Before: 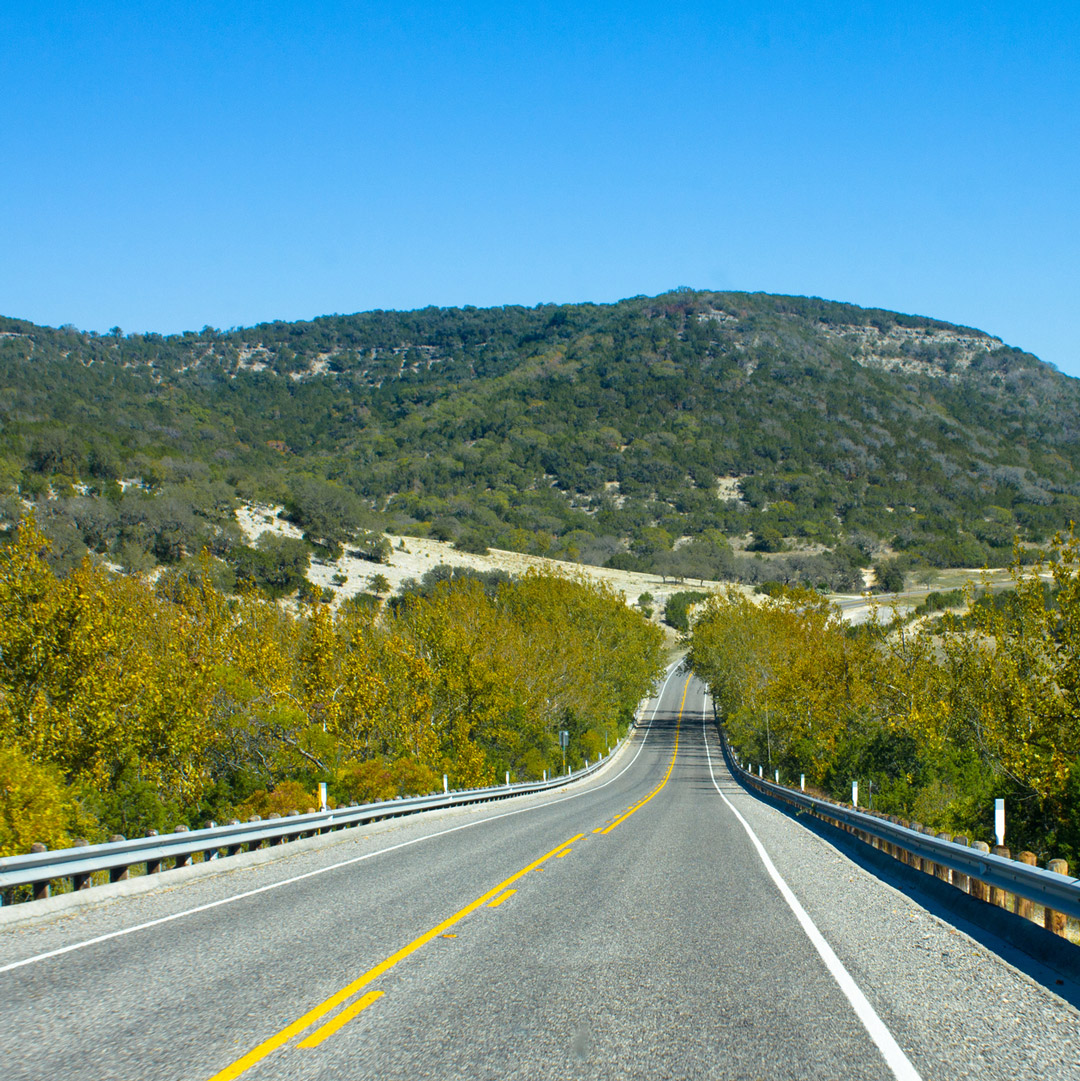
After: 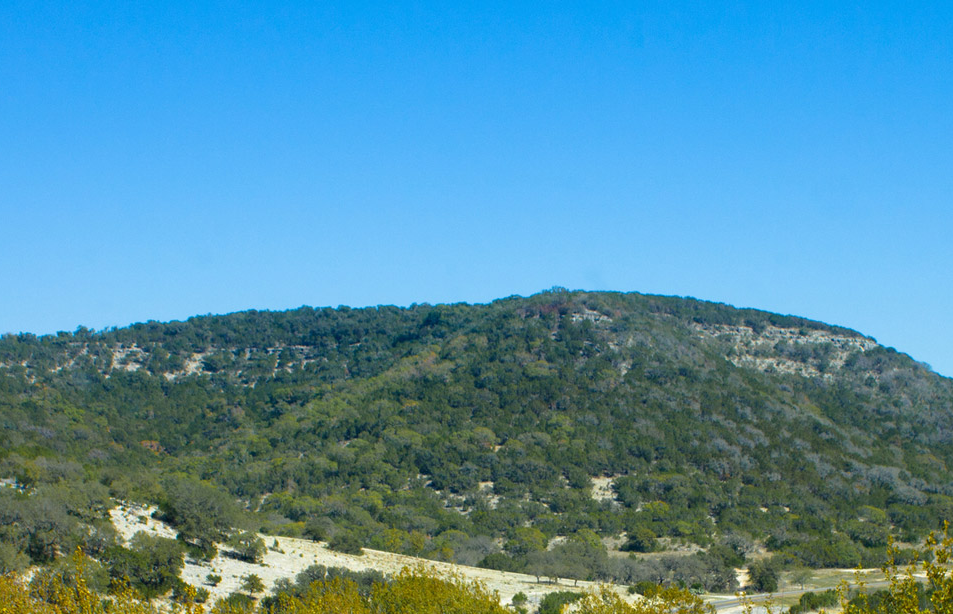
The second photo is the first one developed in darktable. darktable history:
crop and rotate: left 11.669%, bottom 43.131%
sharpen: radius 2.903, amount 0.865, threshold 47.365
